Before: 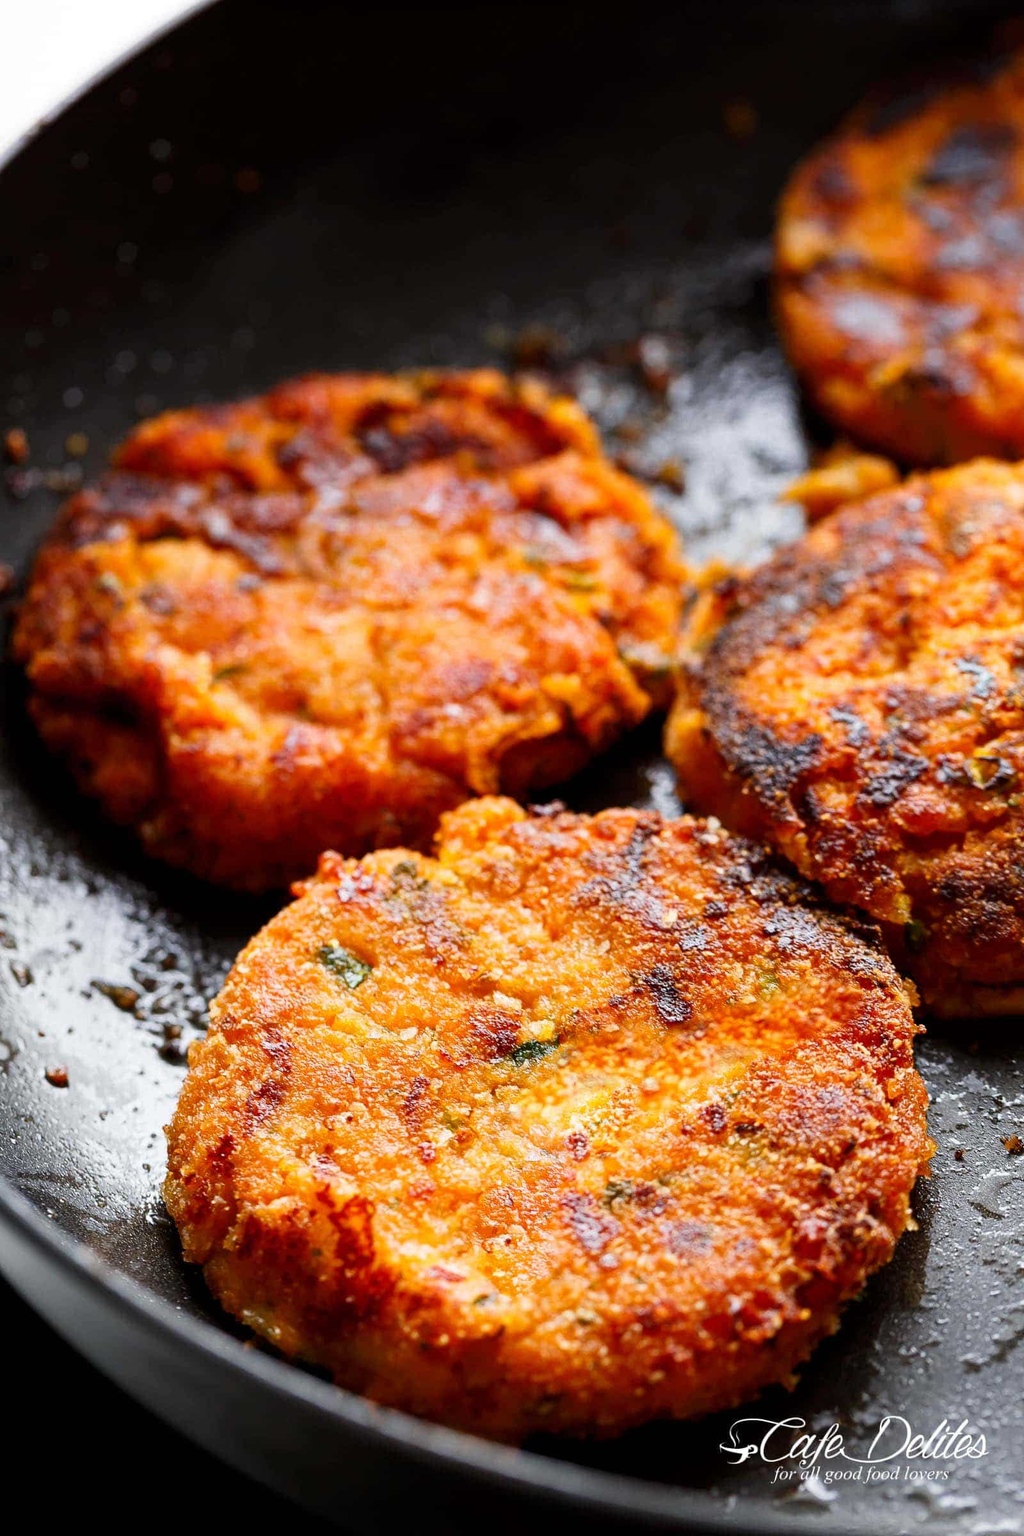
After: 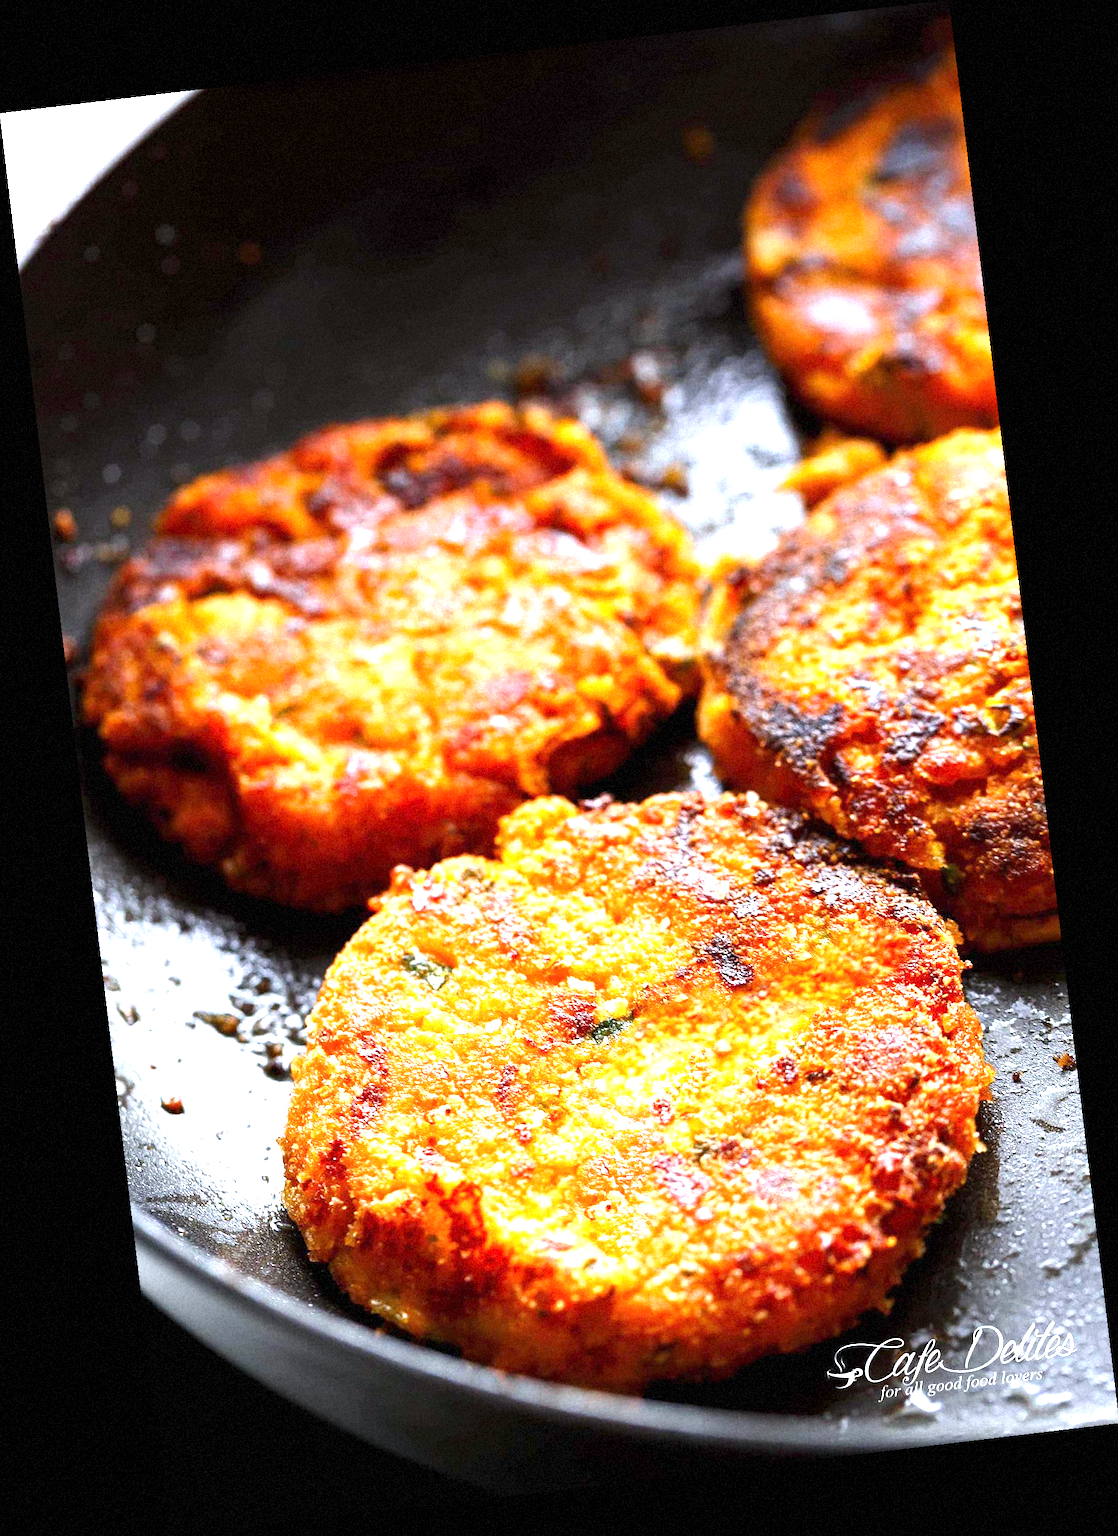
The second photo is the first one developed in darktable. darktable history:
white balance: red 0.967, blue 1.049
grain: mid-tones bias 0%
rotate and perspective: rotation -6.83°, automatic cropping off
exposure: black level correction 0, exposure 1.2 EV, compensate exposure bias true, compensate highlight preservation false
